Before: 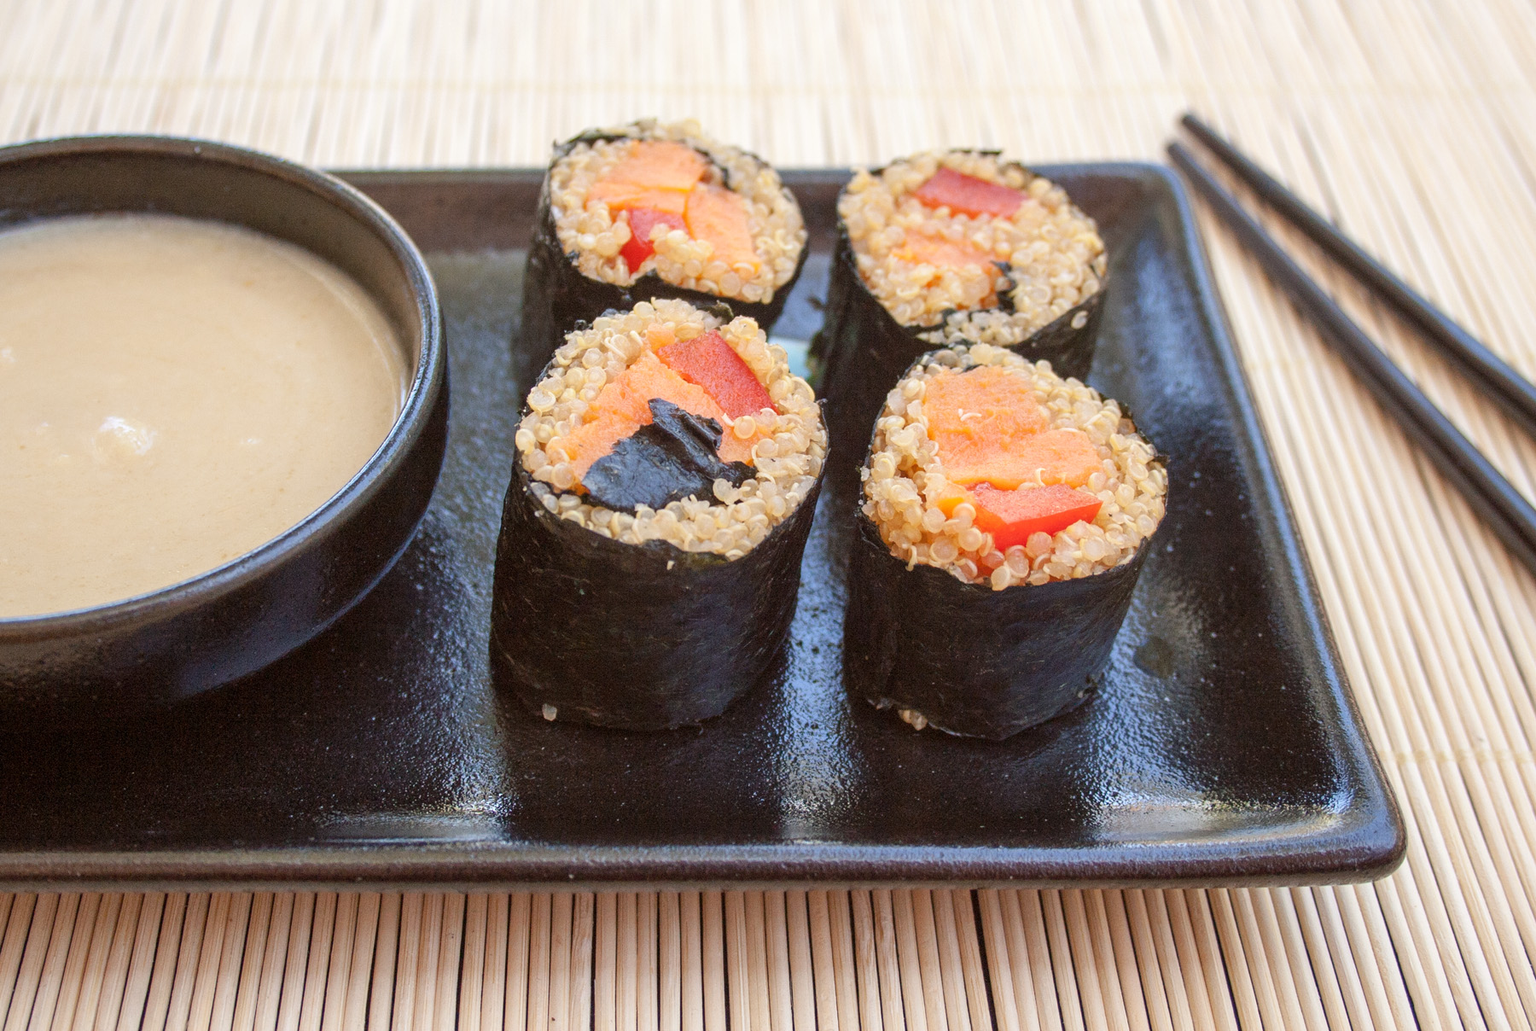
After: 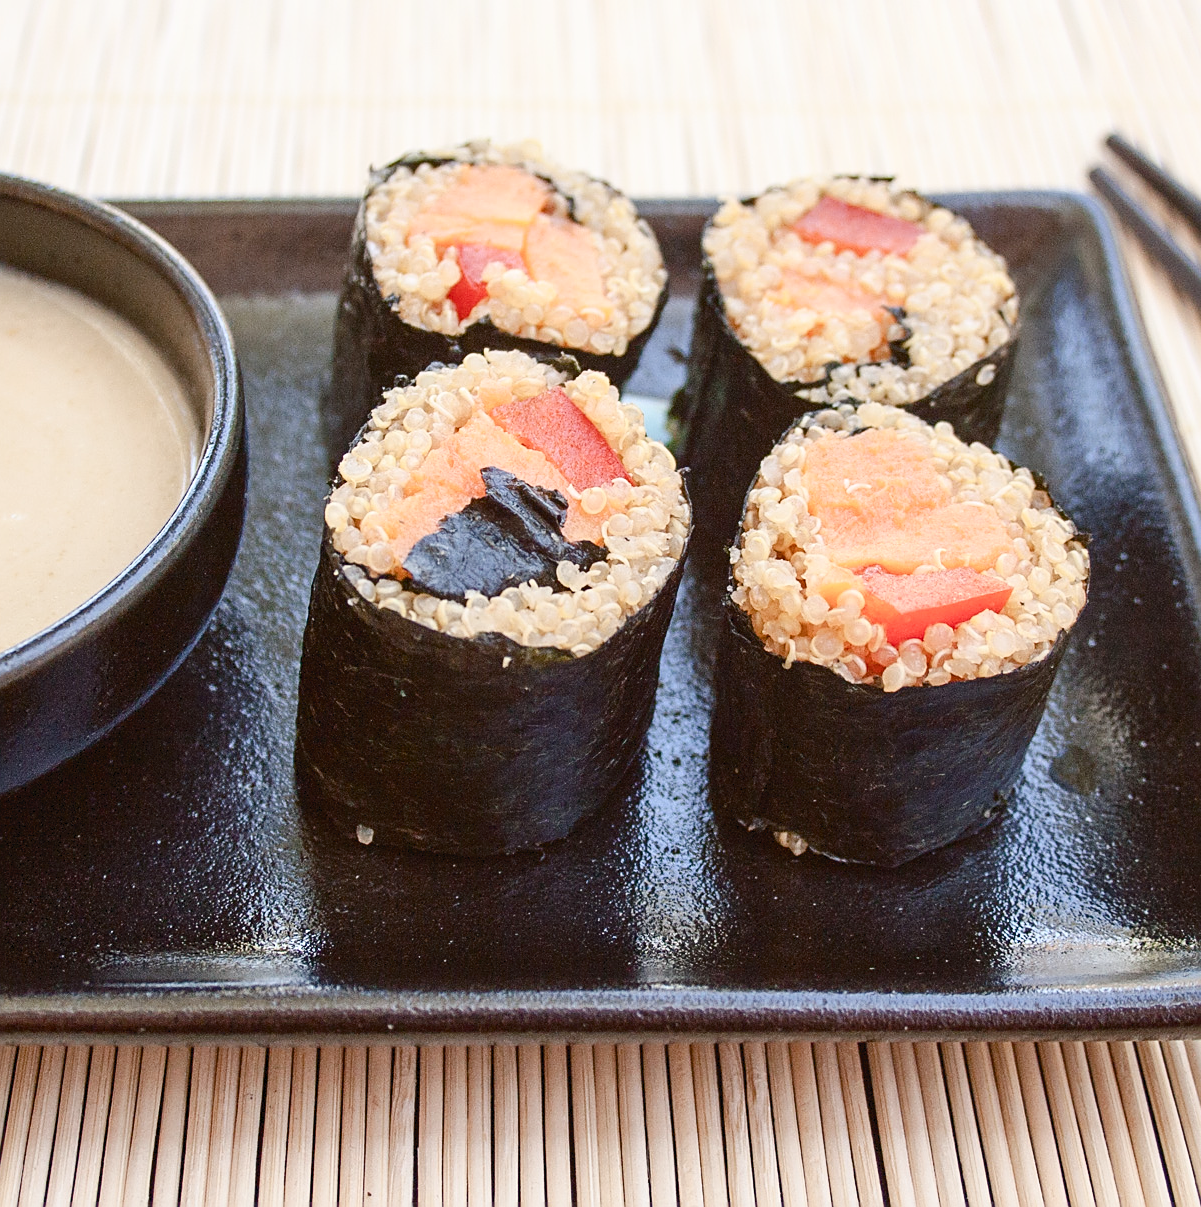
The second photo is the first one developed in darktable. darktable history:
contrast brightness saturation: saturation -0.051
crop and rotate: left 15.518%, right 17.708%
tone curve: curves: ch0 [(0, 0) (0.003, 0.036) (0.011, 0.04) (0.025, 0.042) (0.044, 0.052) (0.069, 0.066) (0.1, 0.085) (0.136, 0.106) (0.177, 0.144) (0.224, 0.188) (0.277, 0.241) (0.335, 0.307) (0.399, 0.382) (0.468, 0.466) (0.543, 0.56) (0.623, 0.672) (0.709, 0.772) (0.801, 0.876) (0.898, 0.949) (1, 1)], color space Lab, independent channels
exposure: exposure -0.059 EV, compensate exposure bias true, compensate highlight preservation false
color balance rgb: linear chroma grading › shadows -2.112%, linear chroma grading › highlights -14.99%, linear chroma grading › global chroma -9.611%, linear chroma grading › mid-tones -10.299%, perceptual saturation grading › global saturation 20%, perceptual saturation grading › highlights -25.385%, perceptual saturation grading › shadows 24.44%, perceptual brilliance grading › mid-tones 9.686%, perceptual brilliance grading › shadows 14.284%, global vibrance 9.276%
sharpen: on, module defaults
